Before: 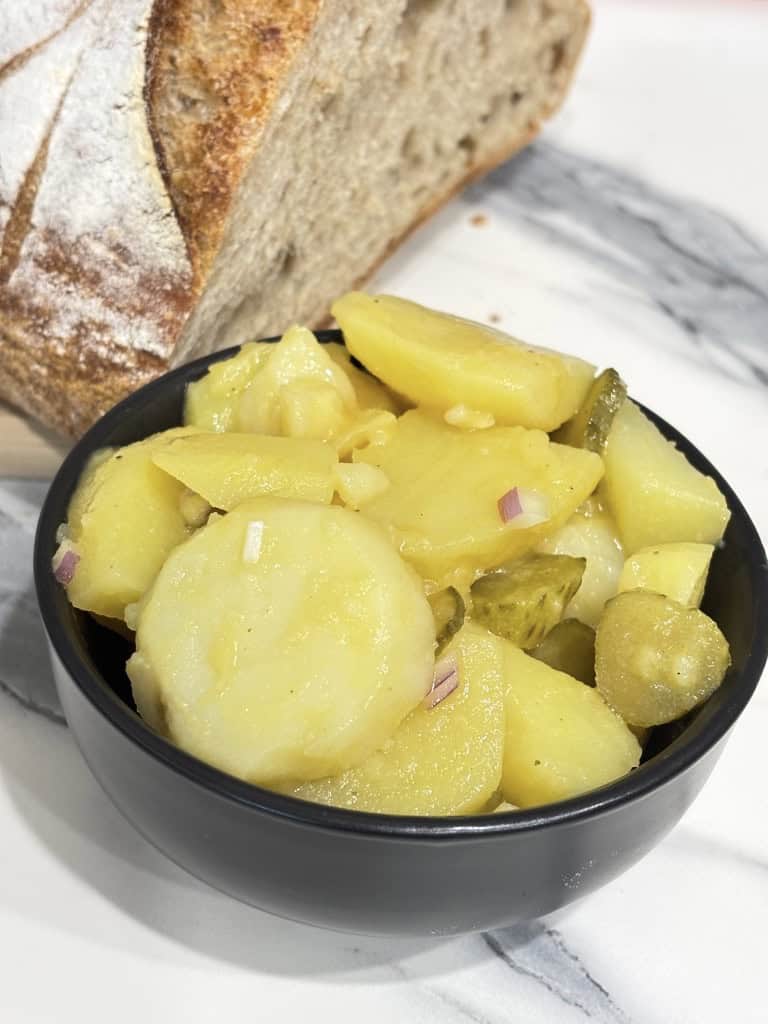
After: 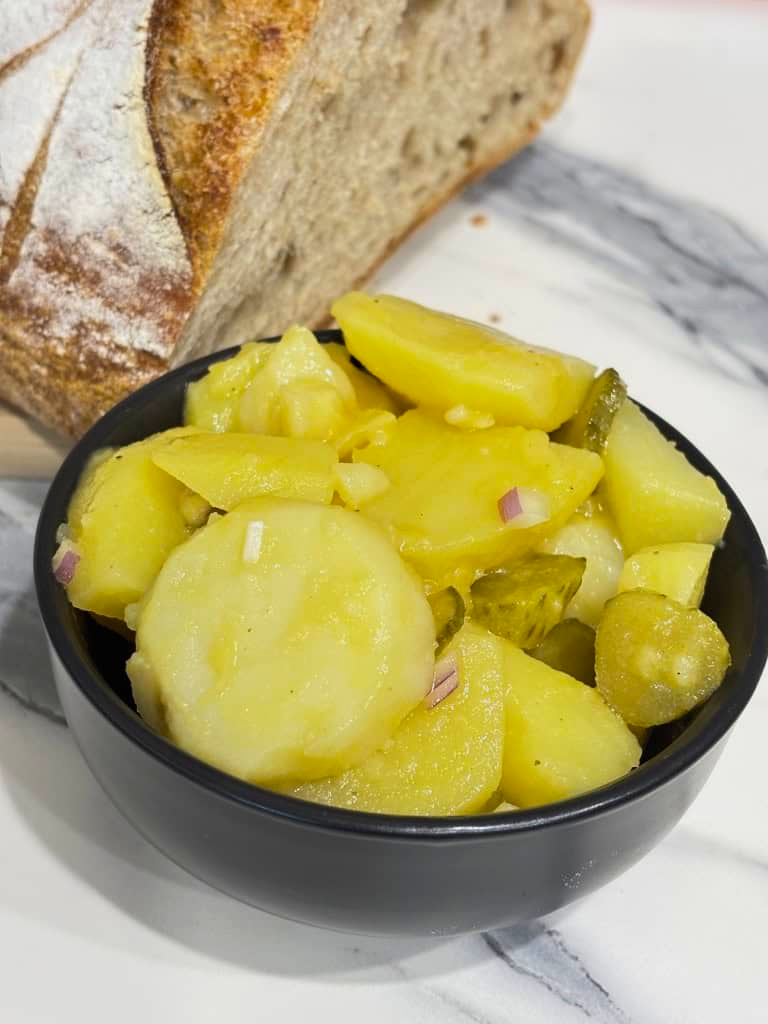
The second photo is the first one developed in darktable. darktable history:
color balance rgb: perceptual saturation grading › global saturation 20%, global vibrance 20%
exposure: exposure -0.21 EV, compensate highlight preservation false
